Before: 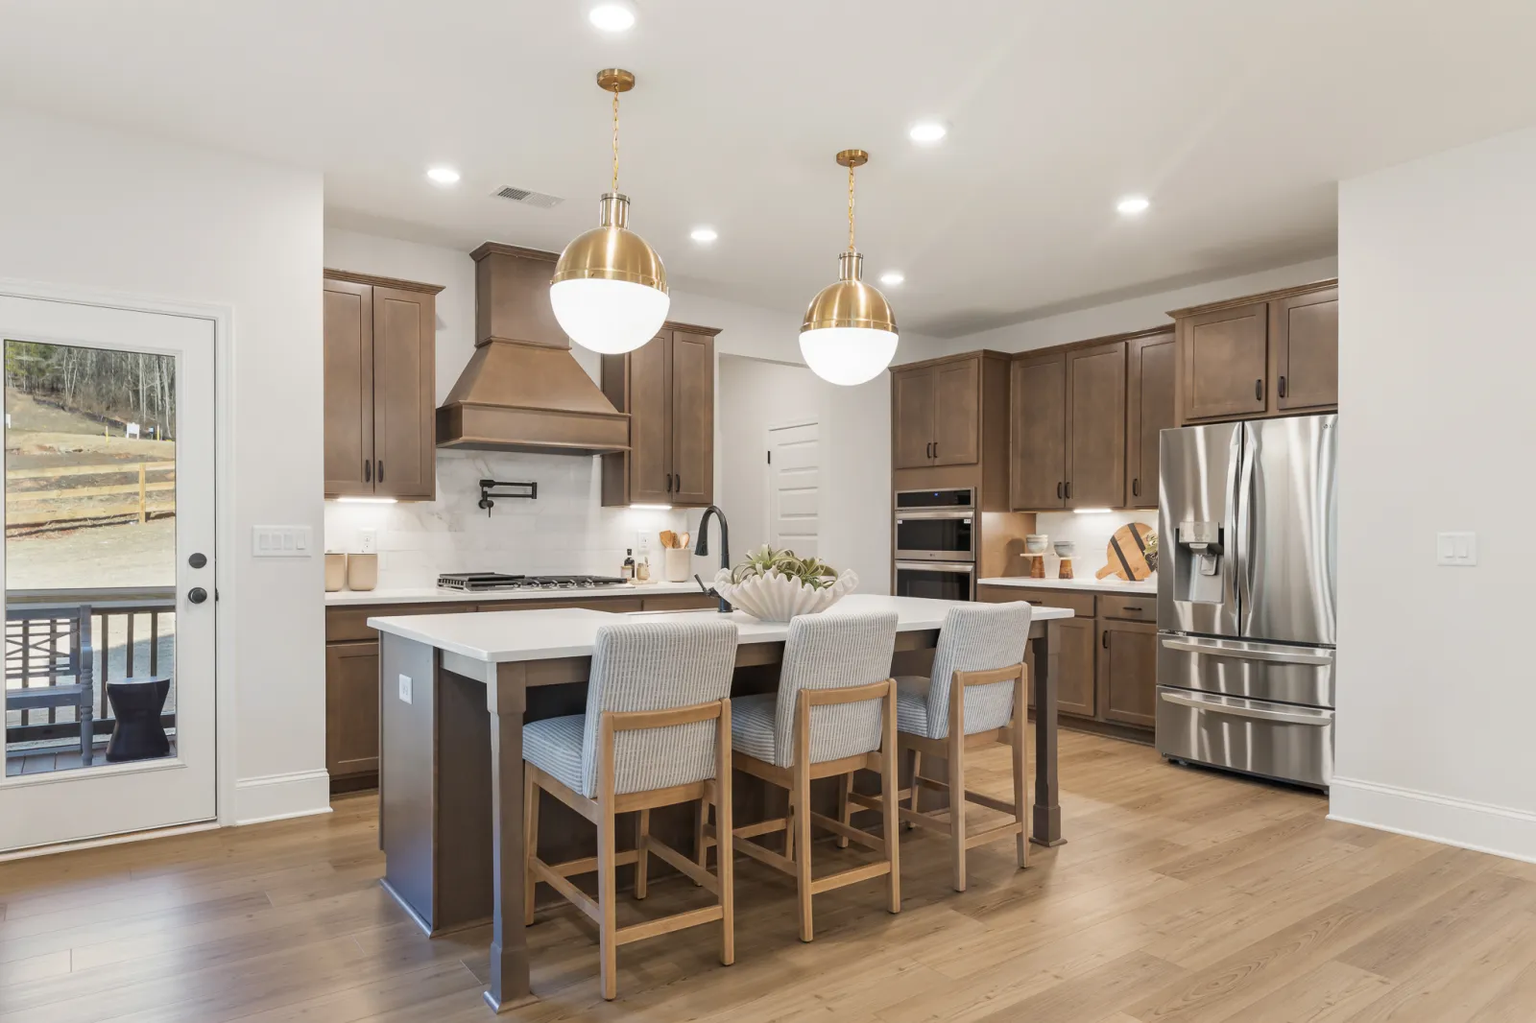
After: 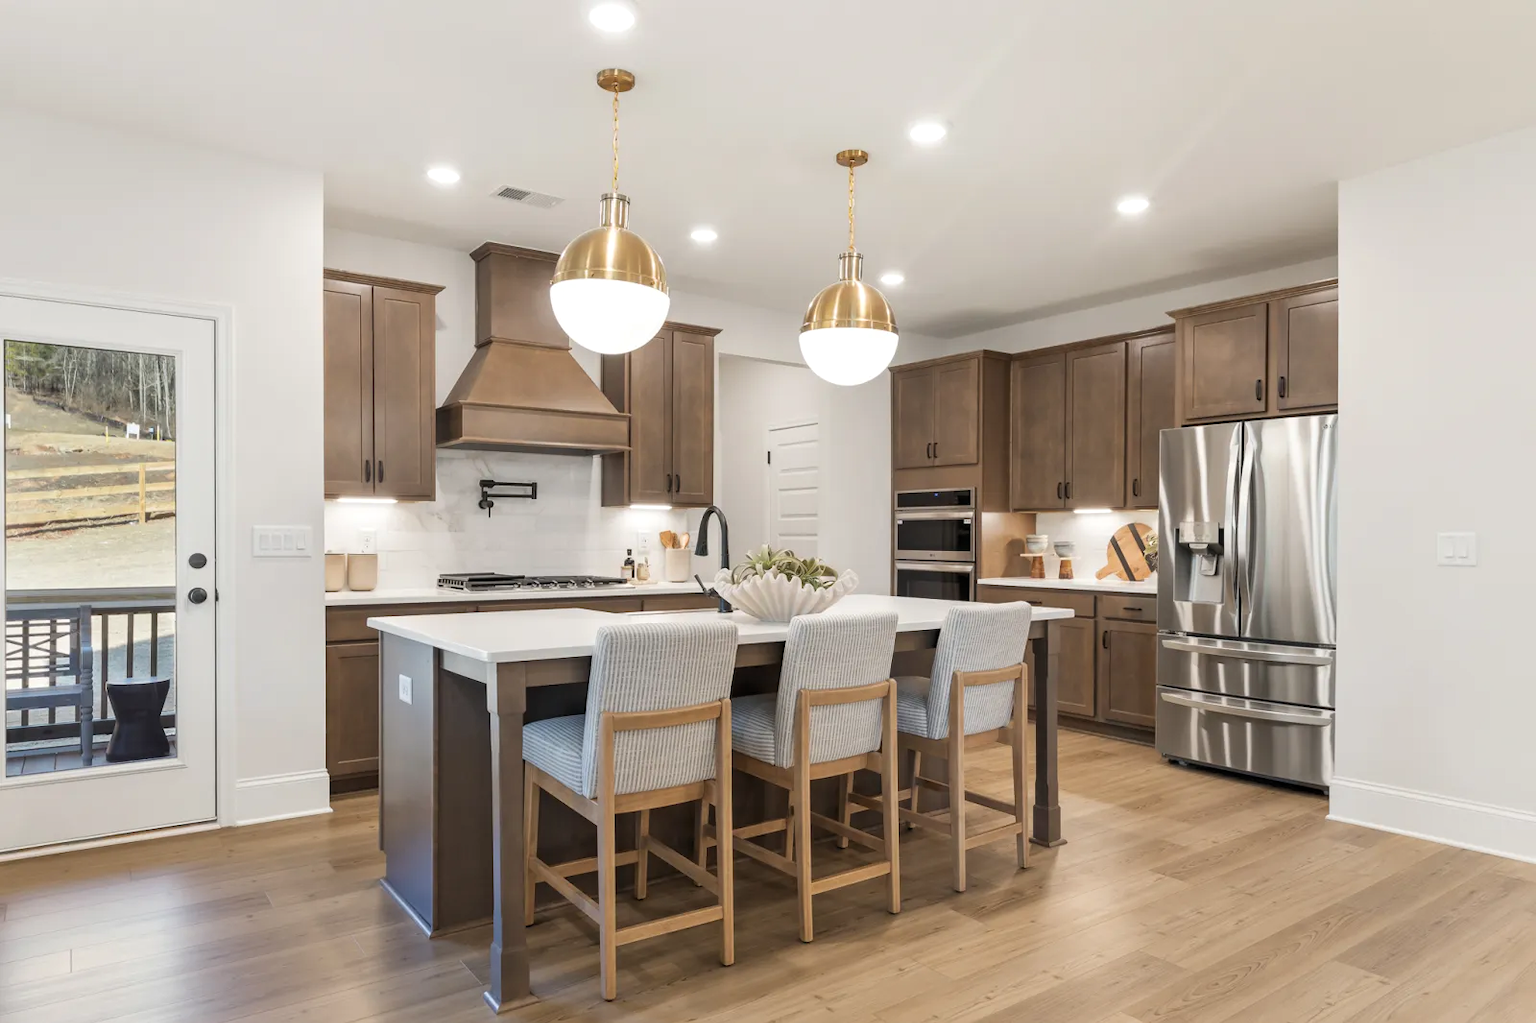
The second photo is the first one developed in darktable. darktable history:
tone equalizer: on, module defaults
levels: levels [0.016, 0.492, 0.969]
